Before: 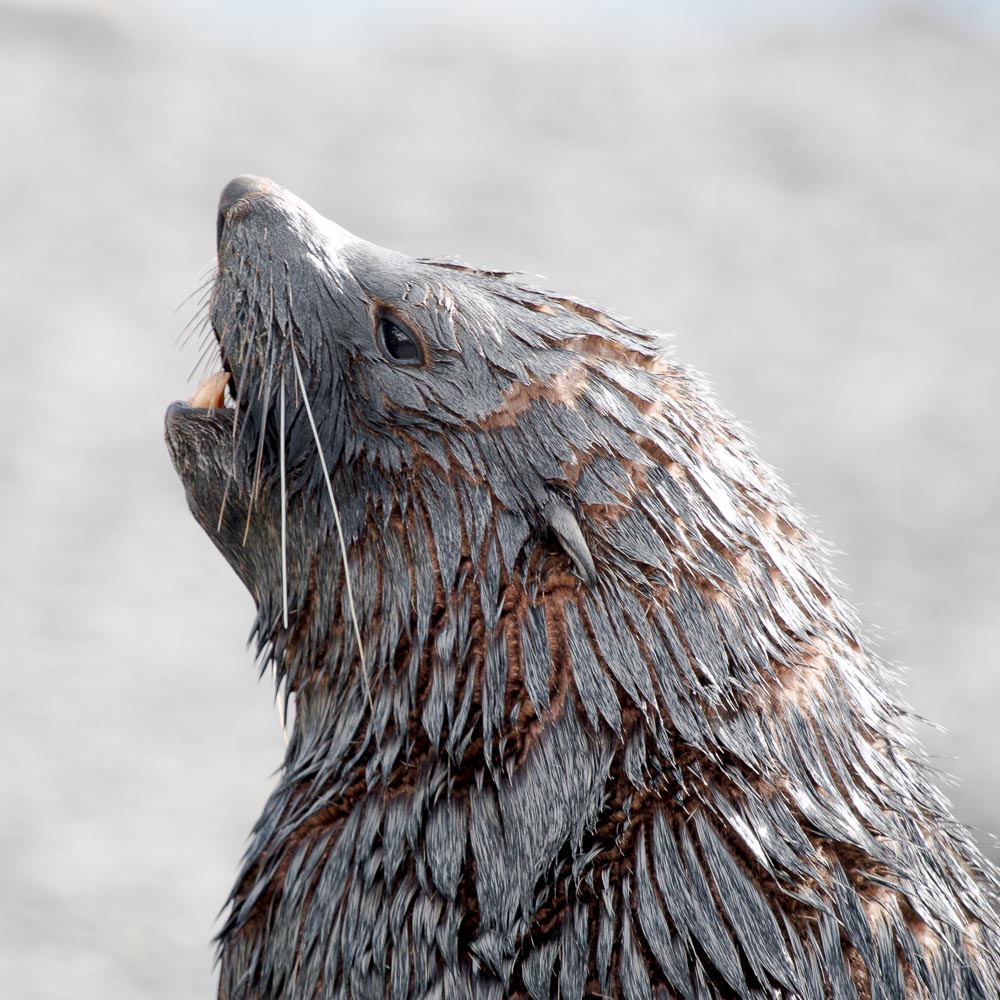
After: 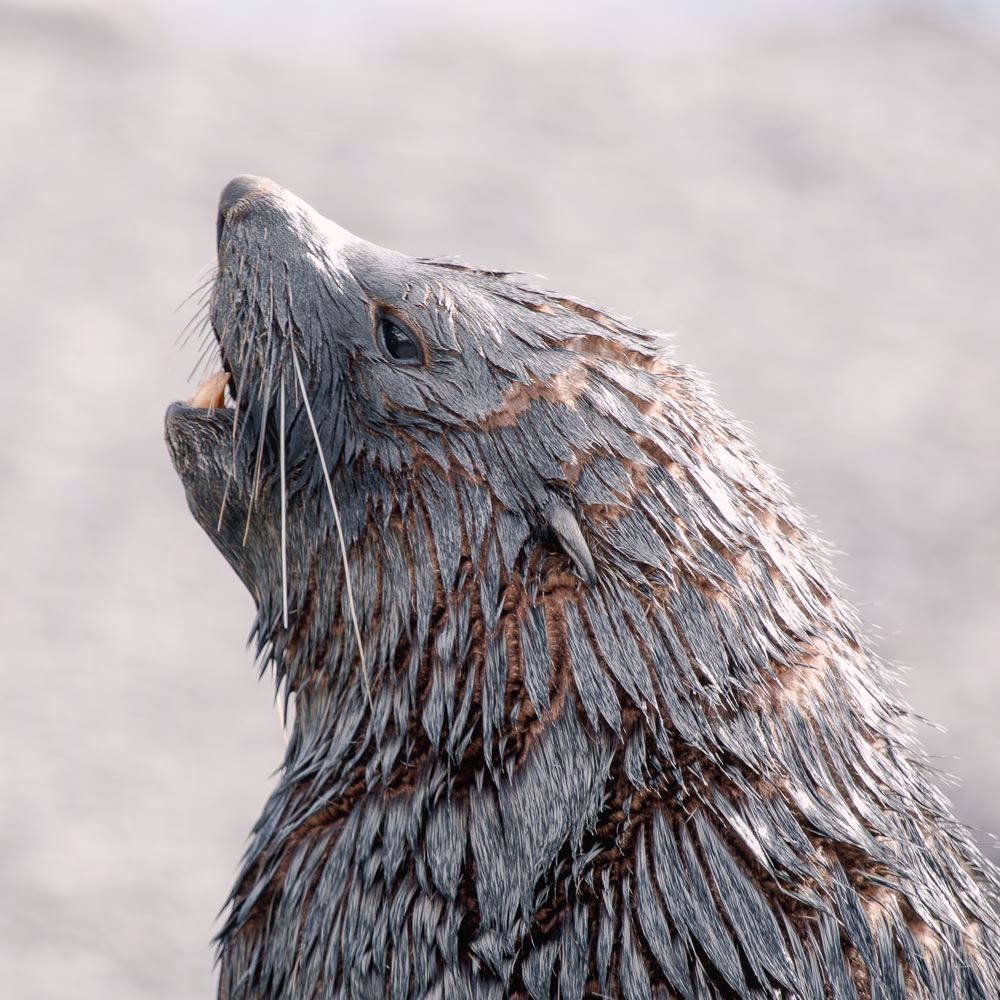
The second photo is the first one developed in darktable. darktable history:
color balance rgb: shadows lift › chroma 1.41%, shadows lift › hue 260°, power › chroma 0.5%, power › hue 260°, highlights gain › chroma 1%, highlights gain › hue 27°, saturation formula JzAzBz (2021)
local contrast: detail 110%
contrast brightness saturation: saturation -0.05
